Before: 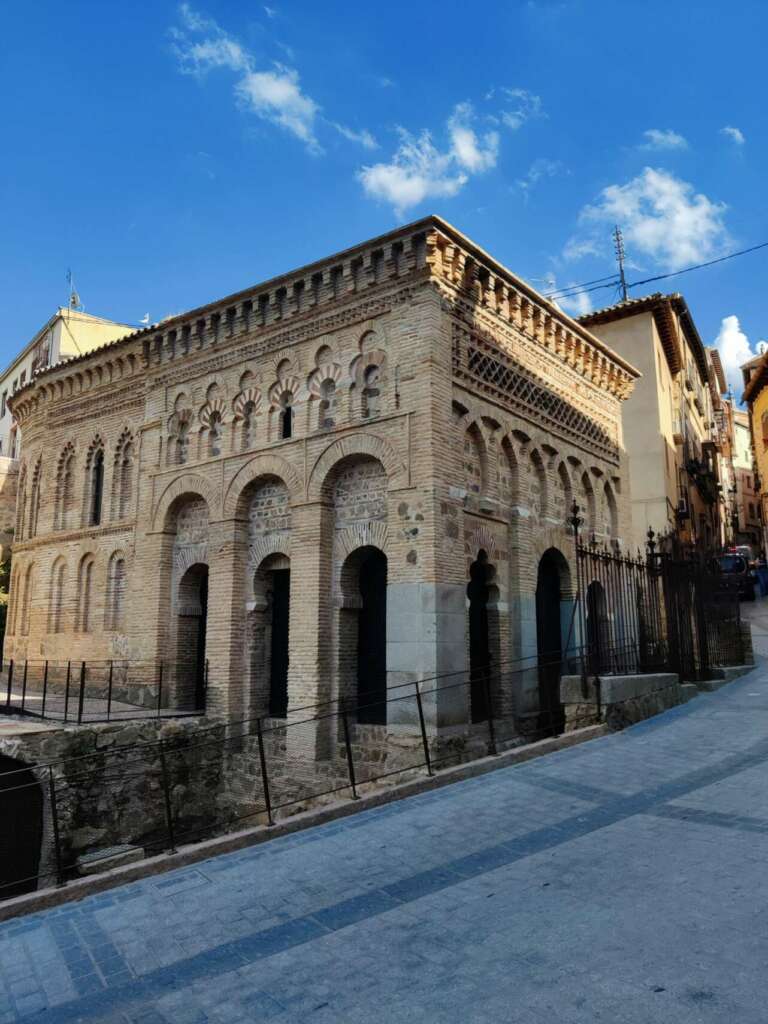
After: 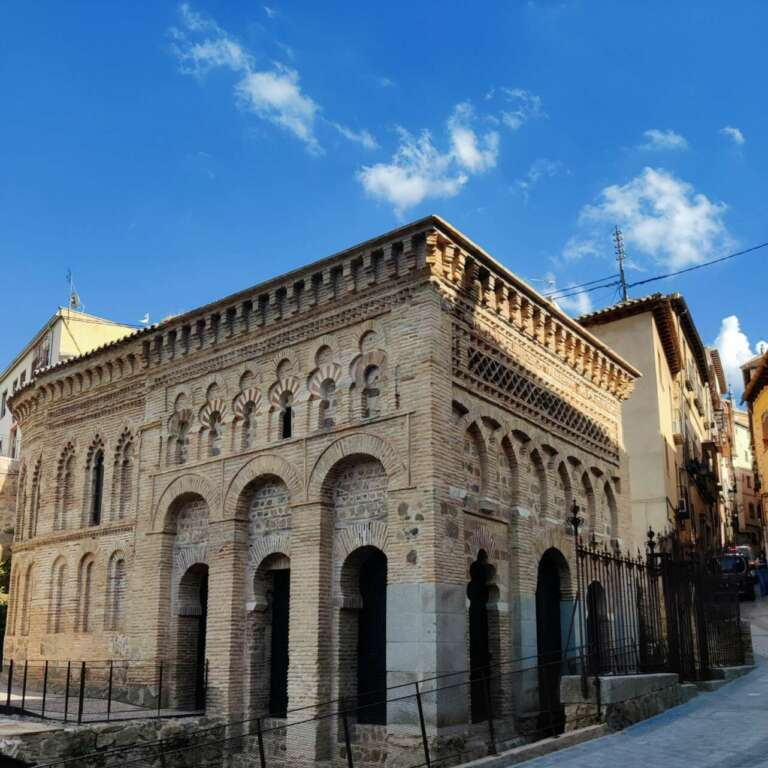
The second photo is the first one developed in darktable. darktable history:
crop: bottom 24.994%
